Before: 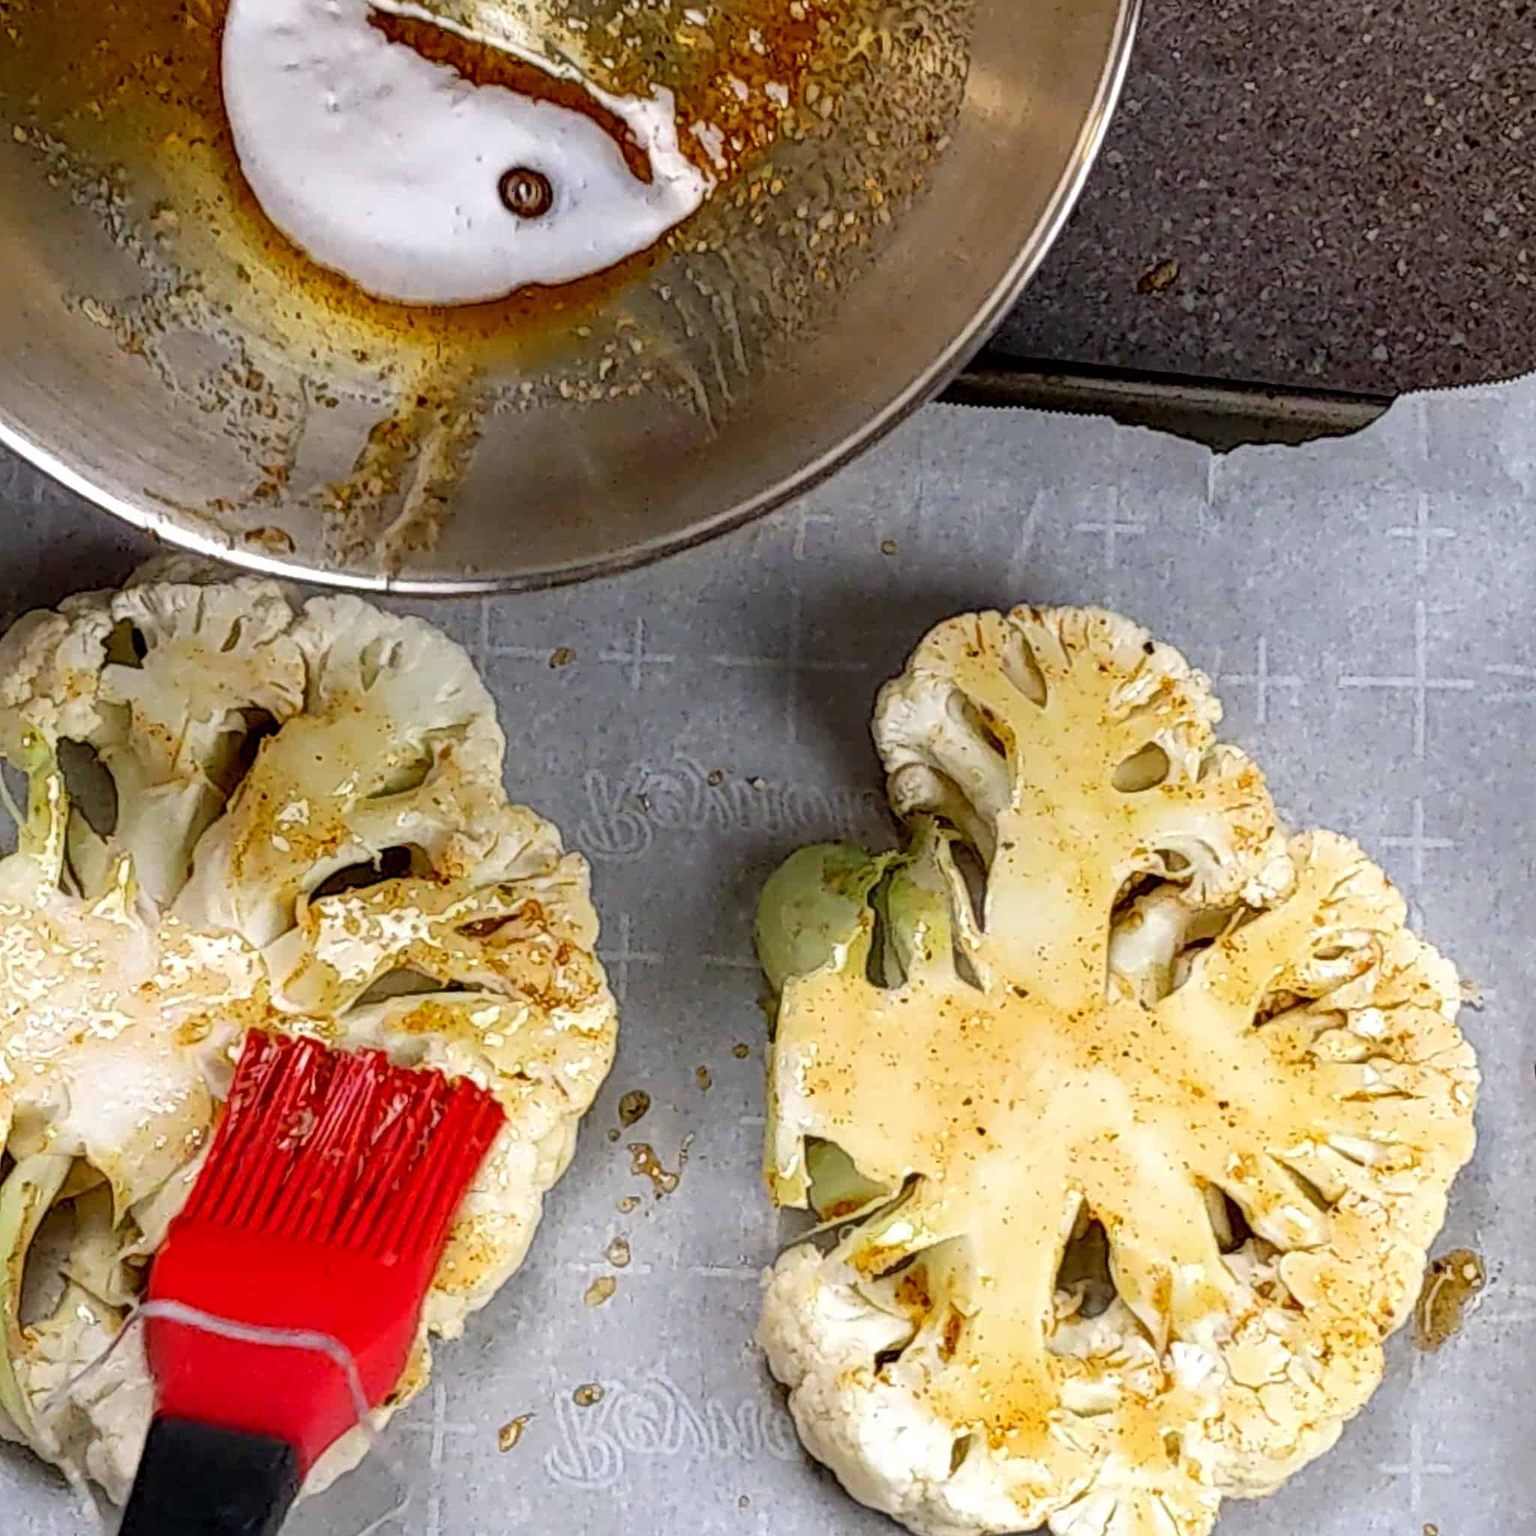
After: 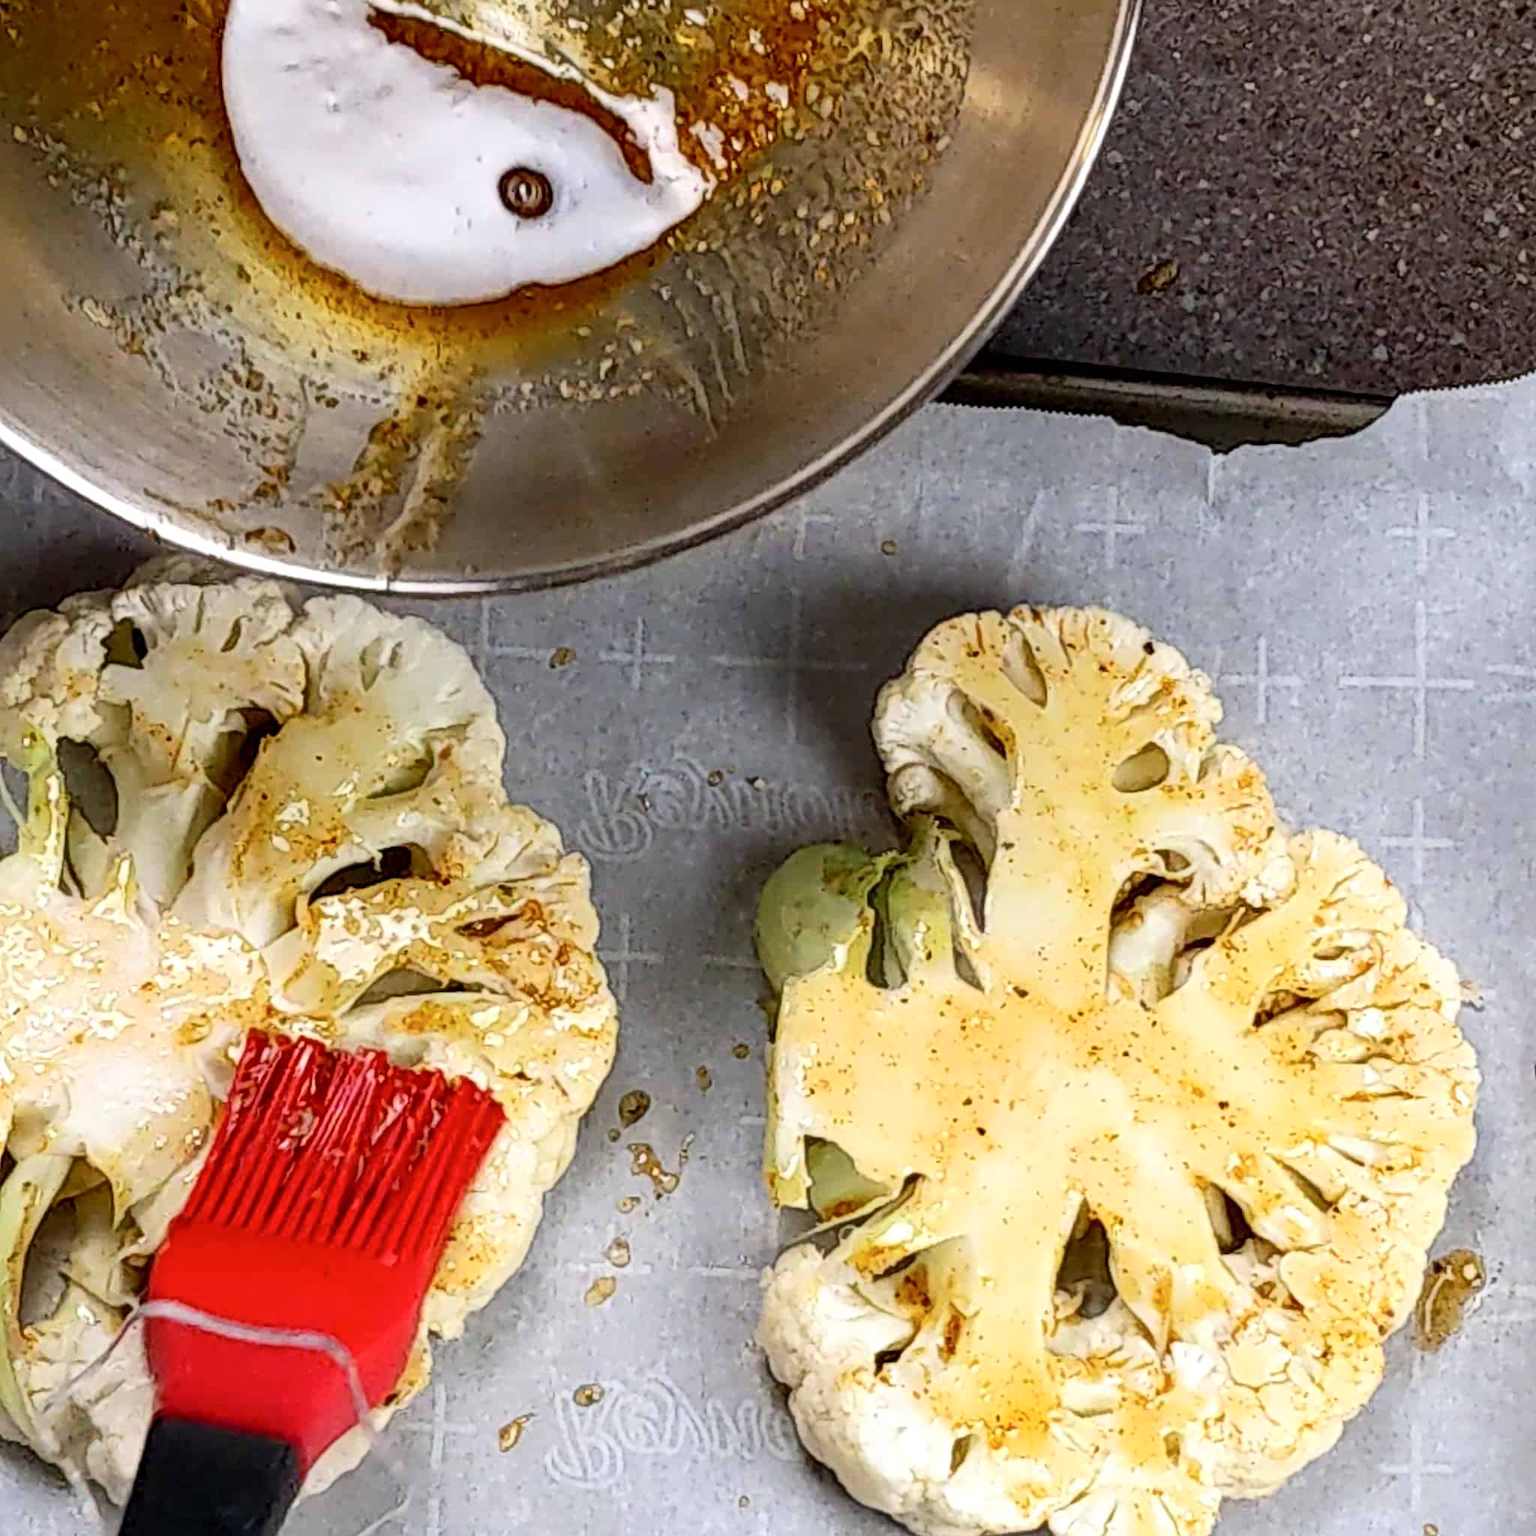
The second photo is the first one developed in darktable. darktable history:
contrast brightness saturation: contrast 0.15, brightness 0.05
